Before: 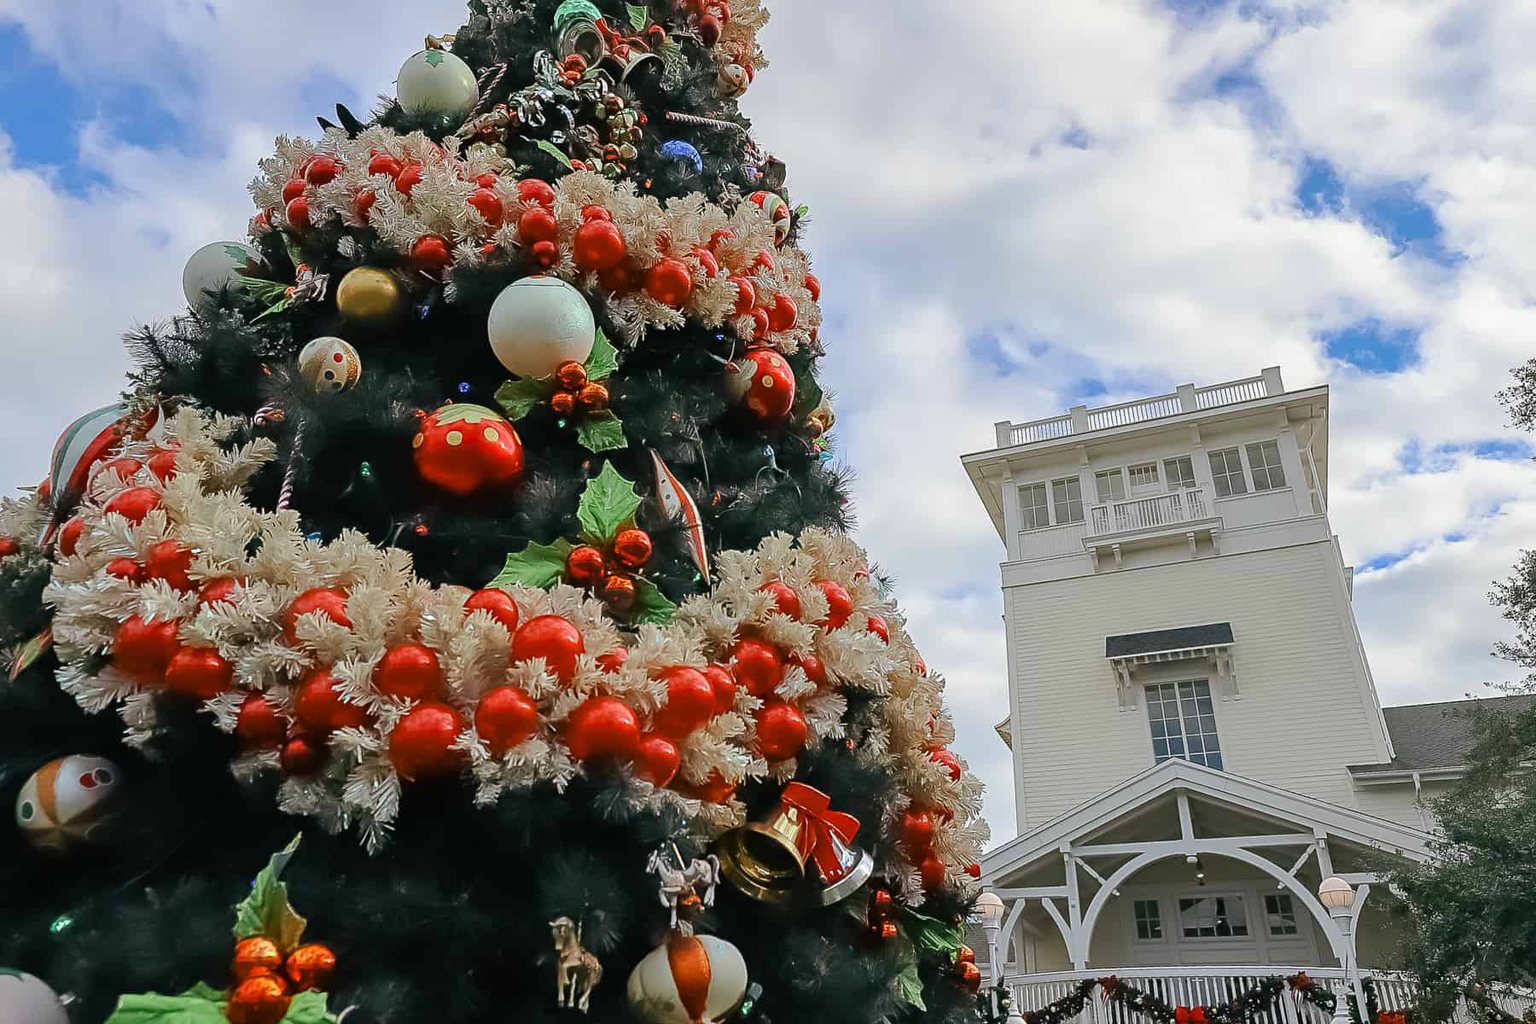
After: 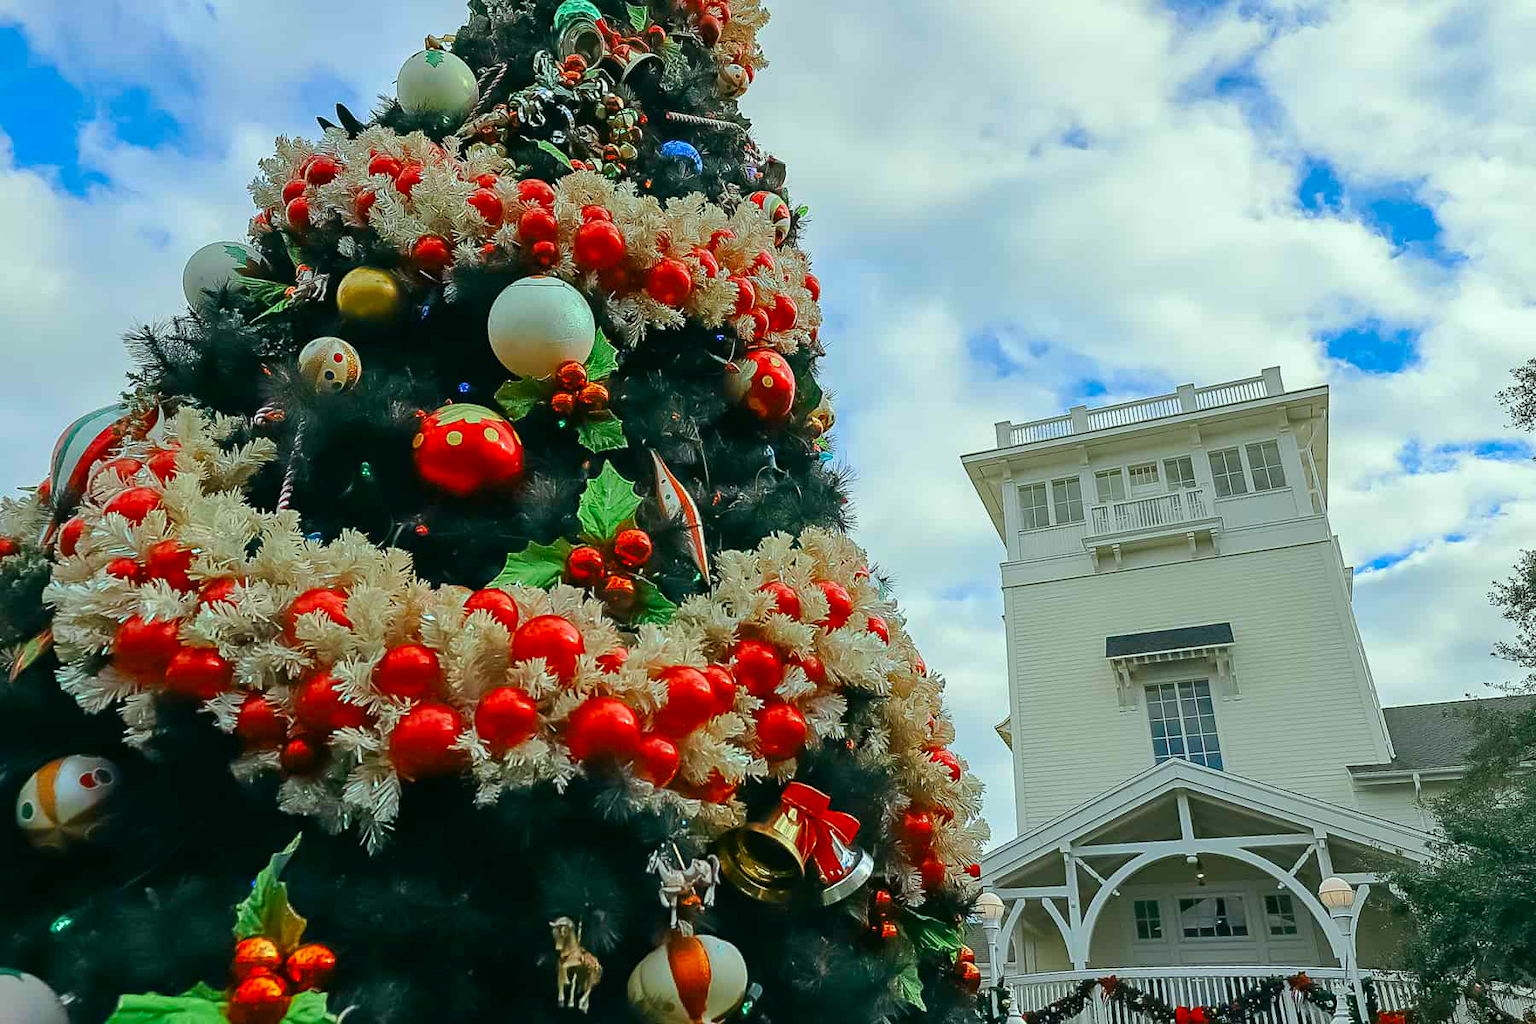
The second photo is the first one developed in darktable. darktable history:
color correction: highlights a* -7.46, highlights b* 1.08, shadows a* -3.67, saturation 1.39
